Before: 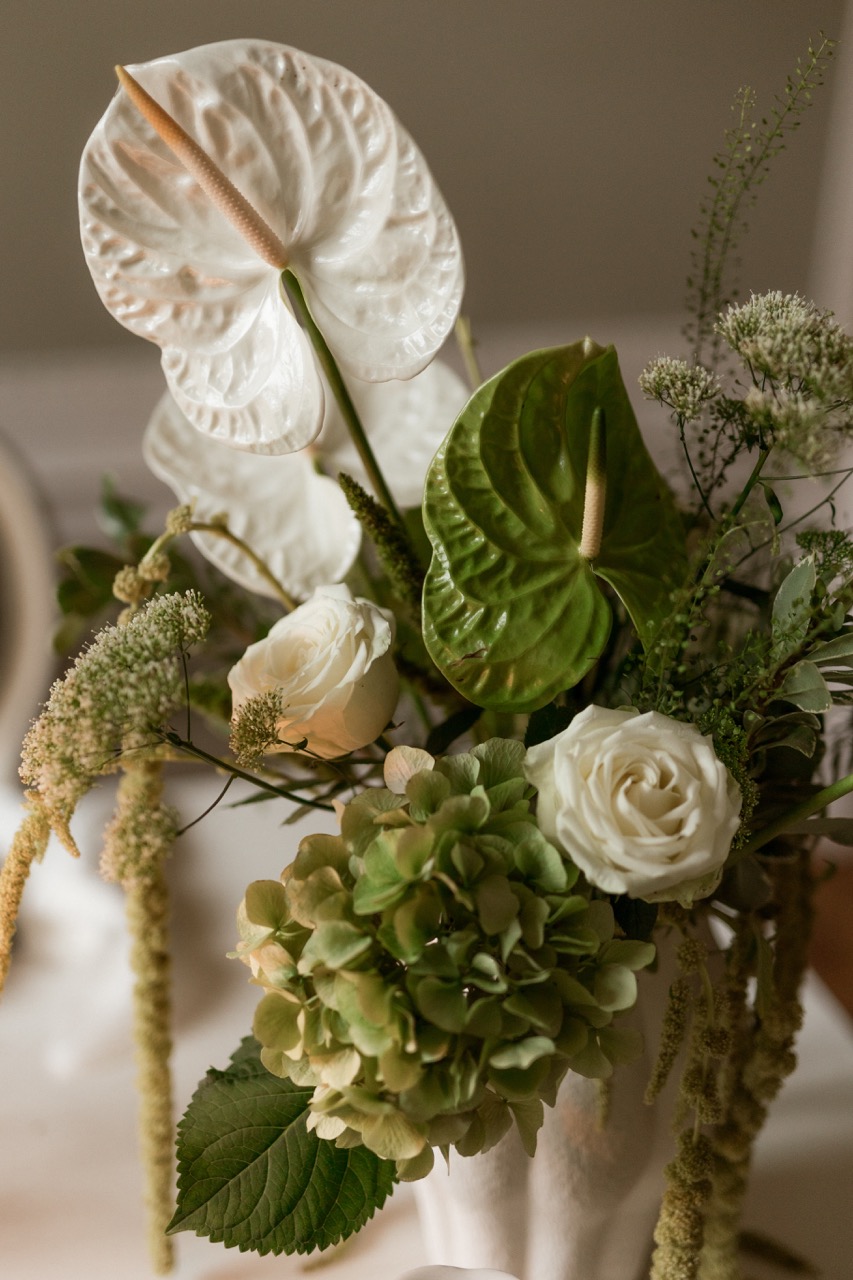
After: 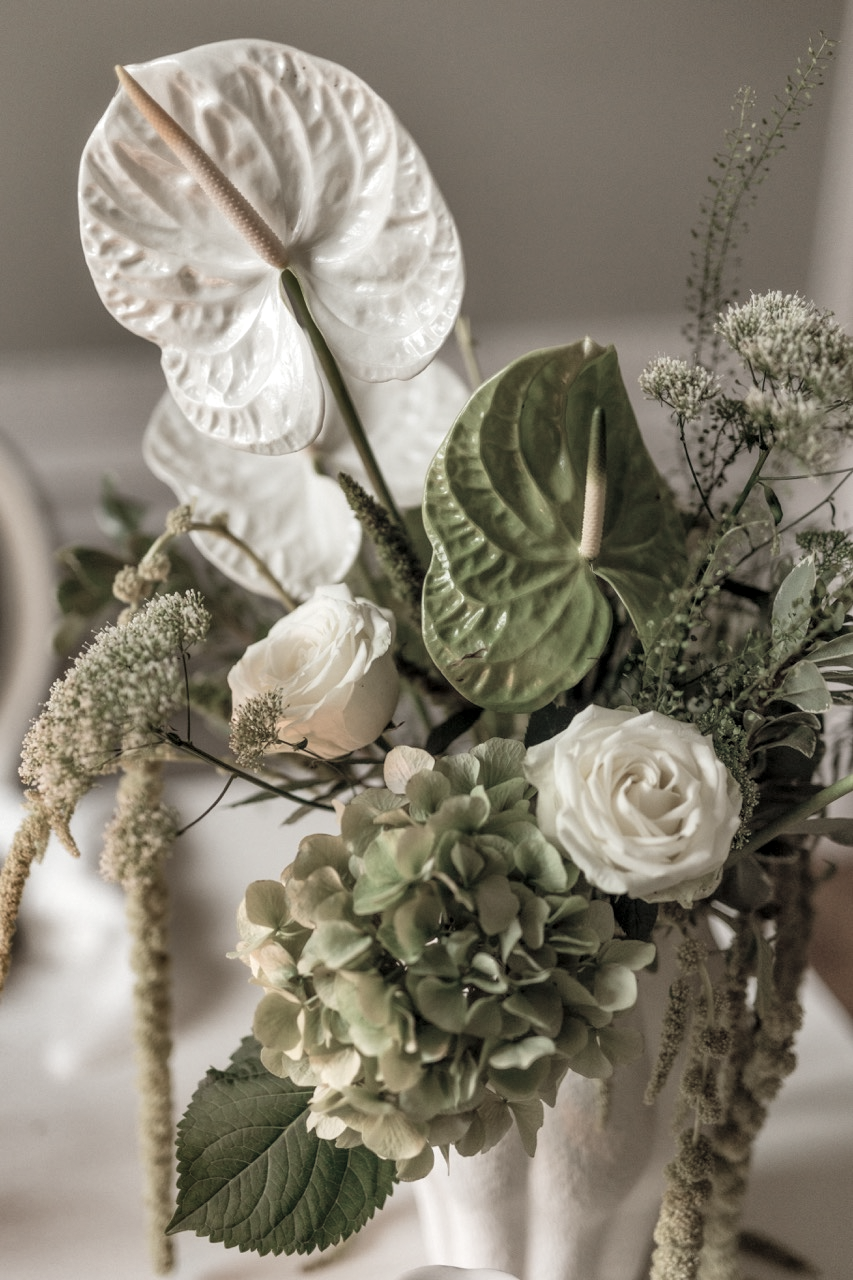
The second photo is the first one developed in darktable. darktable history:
local contrast: detail 130%
shadows and highlights: radius 100.41, shadows 50.55, highlights -64.36, highlights color adjustment 49.82%, soften with gaussian
contrast brightness saturation: brightness 0.18, saturation -0.5
